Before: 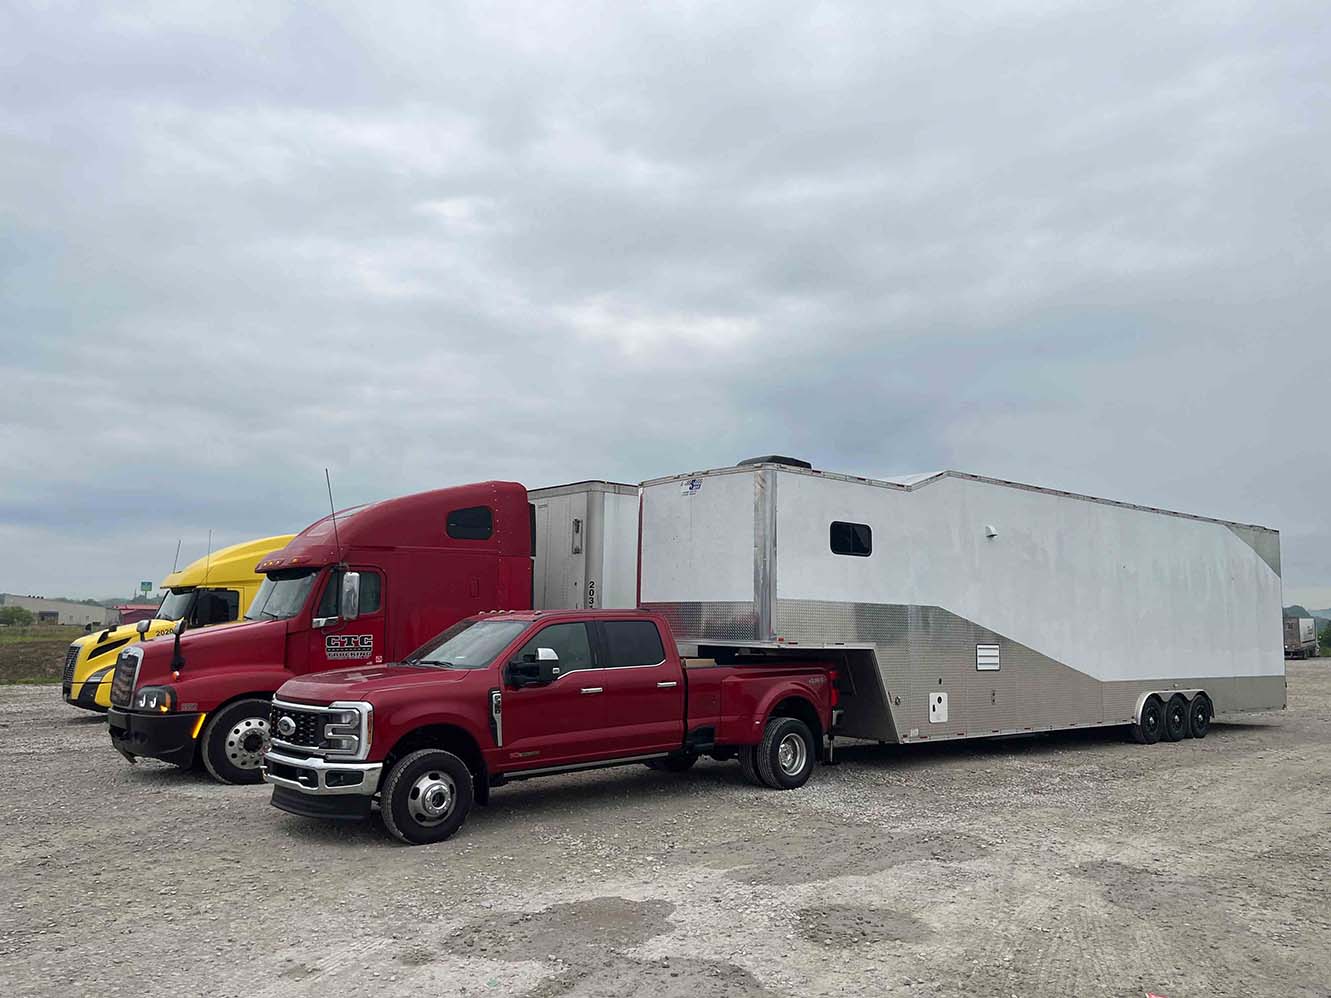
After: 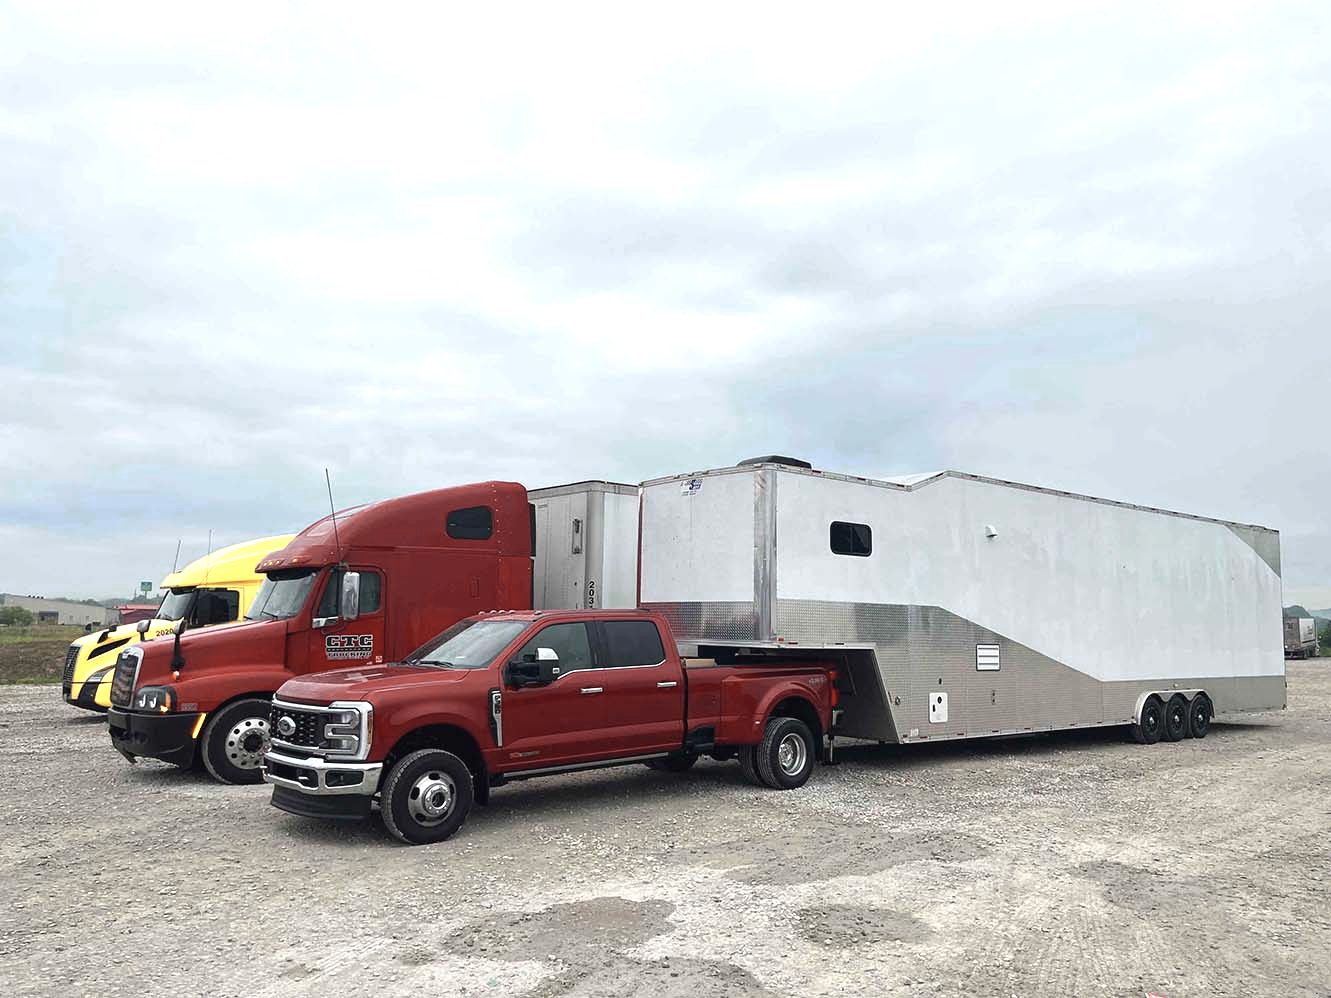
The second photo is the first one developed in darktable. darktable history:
color zones: curves: ch0 [(0.018, 0.548) (0.224, 0.64) (0.425, 0.447) (0.675, 0.575) (0.732, 0.579)]; ch1 [(0.066, 0.487) (0.25, 0.5) (0.404, 0.43) (0.75, 0.421) (0.956, 0.421)]; ch2 [(0.044, 0.561) (0.215, 0.465) (0.399, 0.544) (0.465, 0.548) (0.614, 0.447) (0.724, 0.43) (0.882, 0.623) (0.956, 0.632)]
exposure: black level correction -0.002, exposure 0.548 EV, compensate highlight preservation false
